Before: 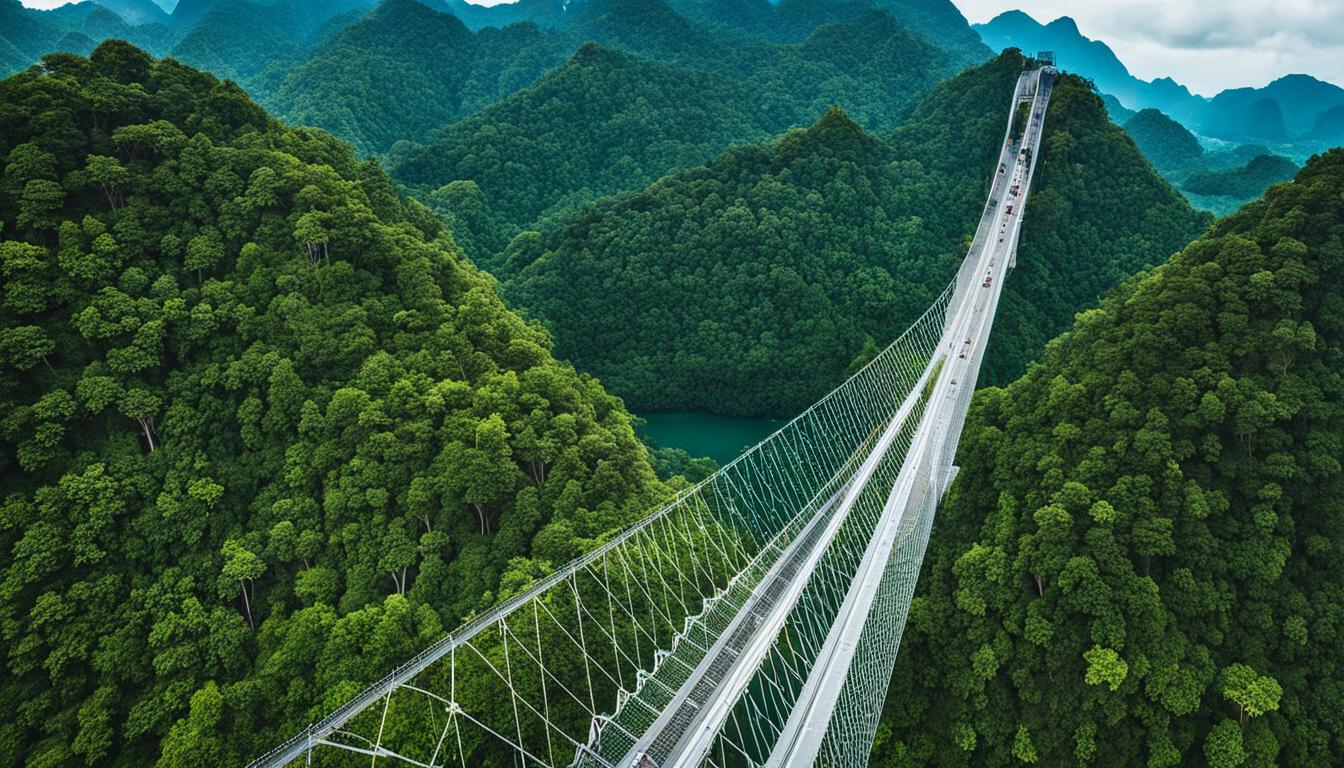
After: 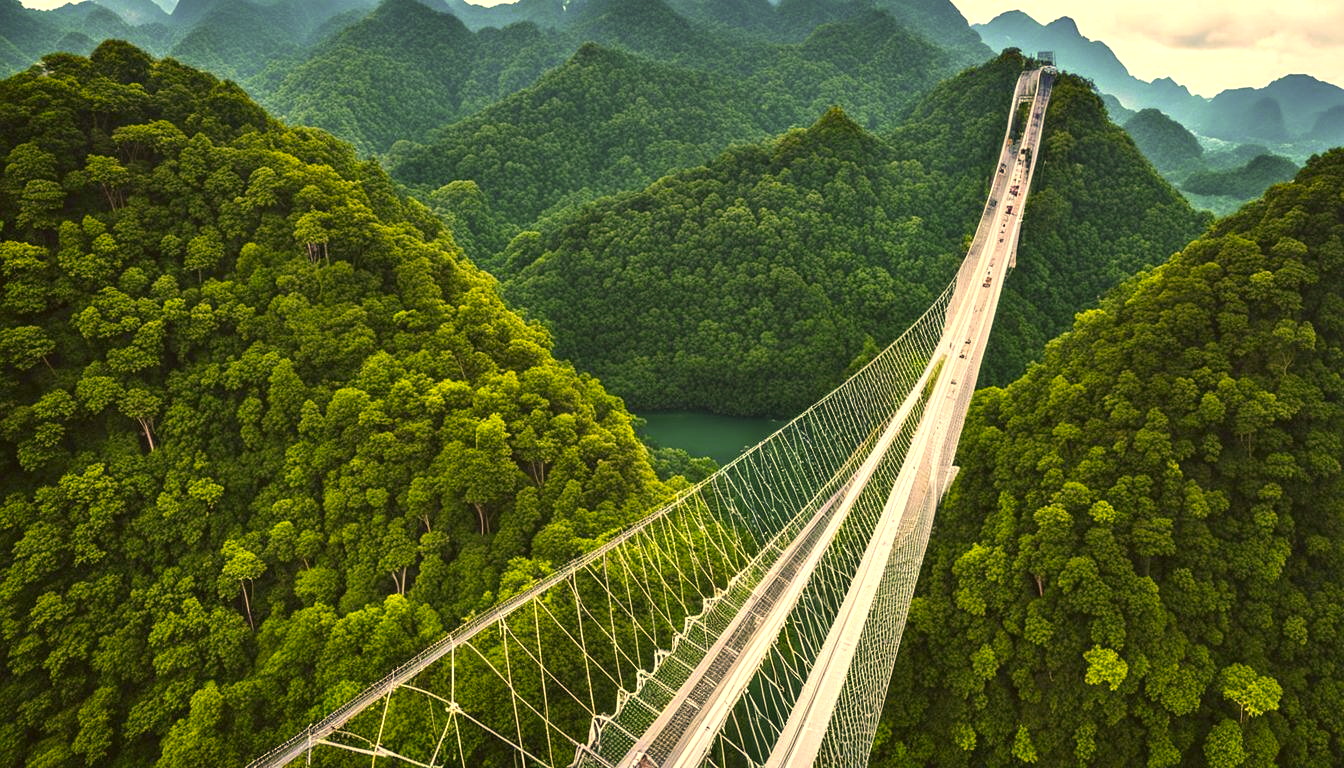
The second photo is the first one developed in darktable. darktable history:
exposure: black level correction 0, exposure 0.6 EV, compensate highlight preservation false
color correction: highlights a* 17.94, highlights b* 35.39, shadows a* 1.48, shadows b* 6.42, saturation 1.01
